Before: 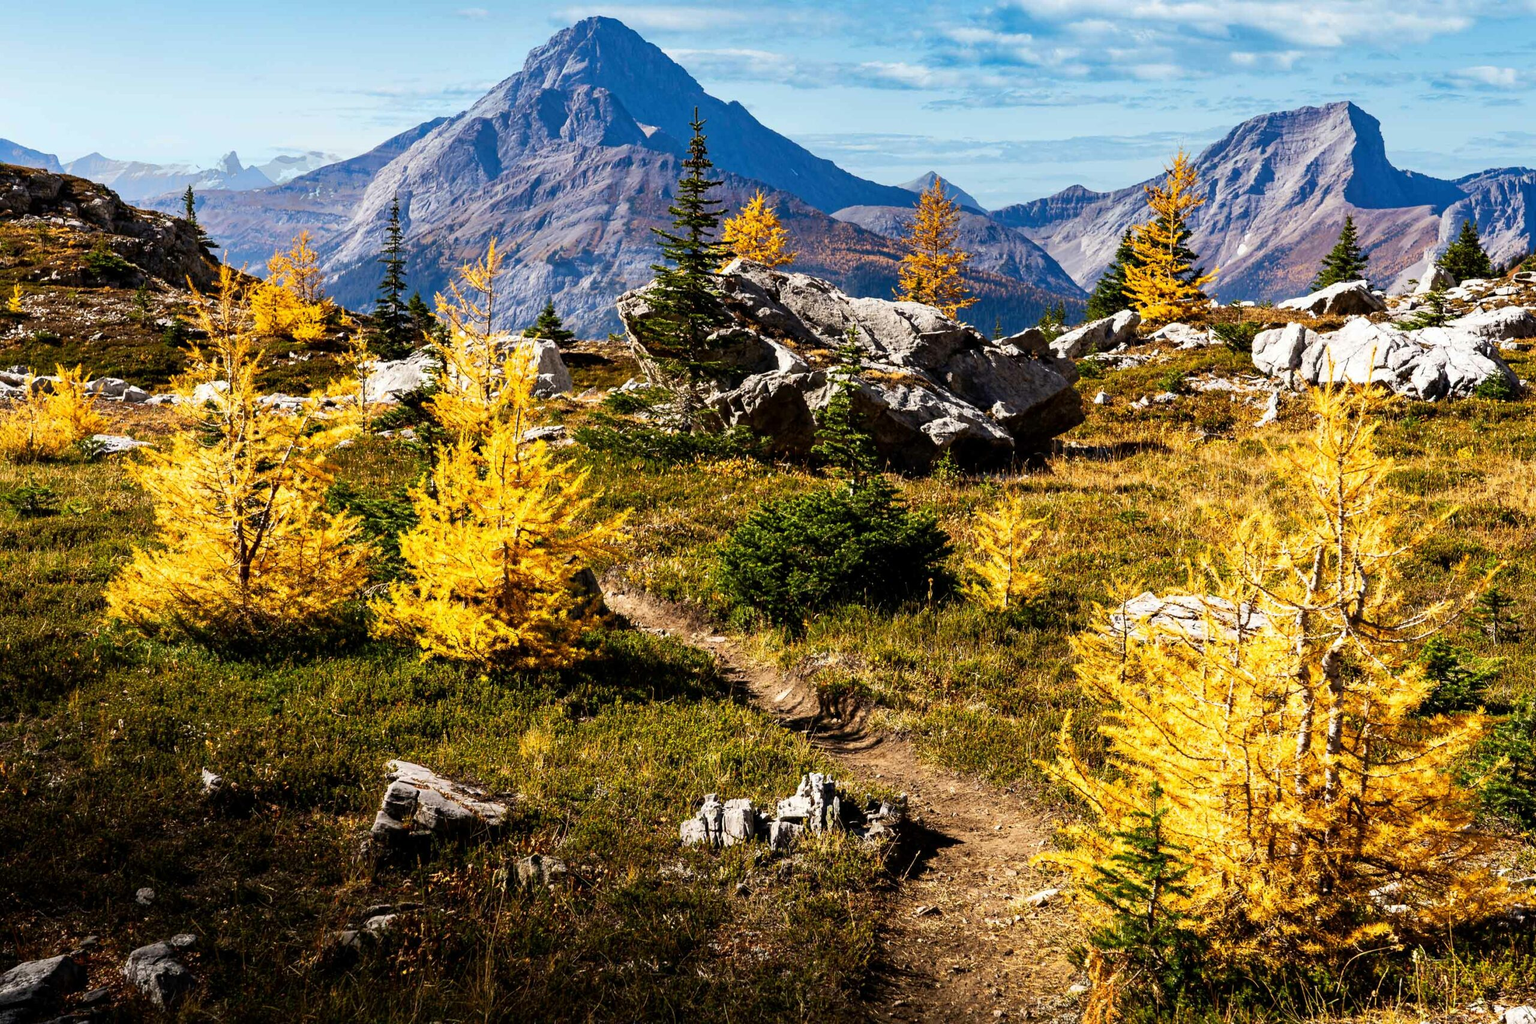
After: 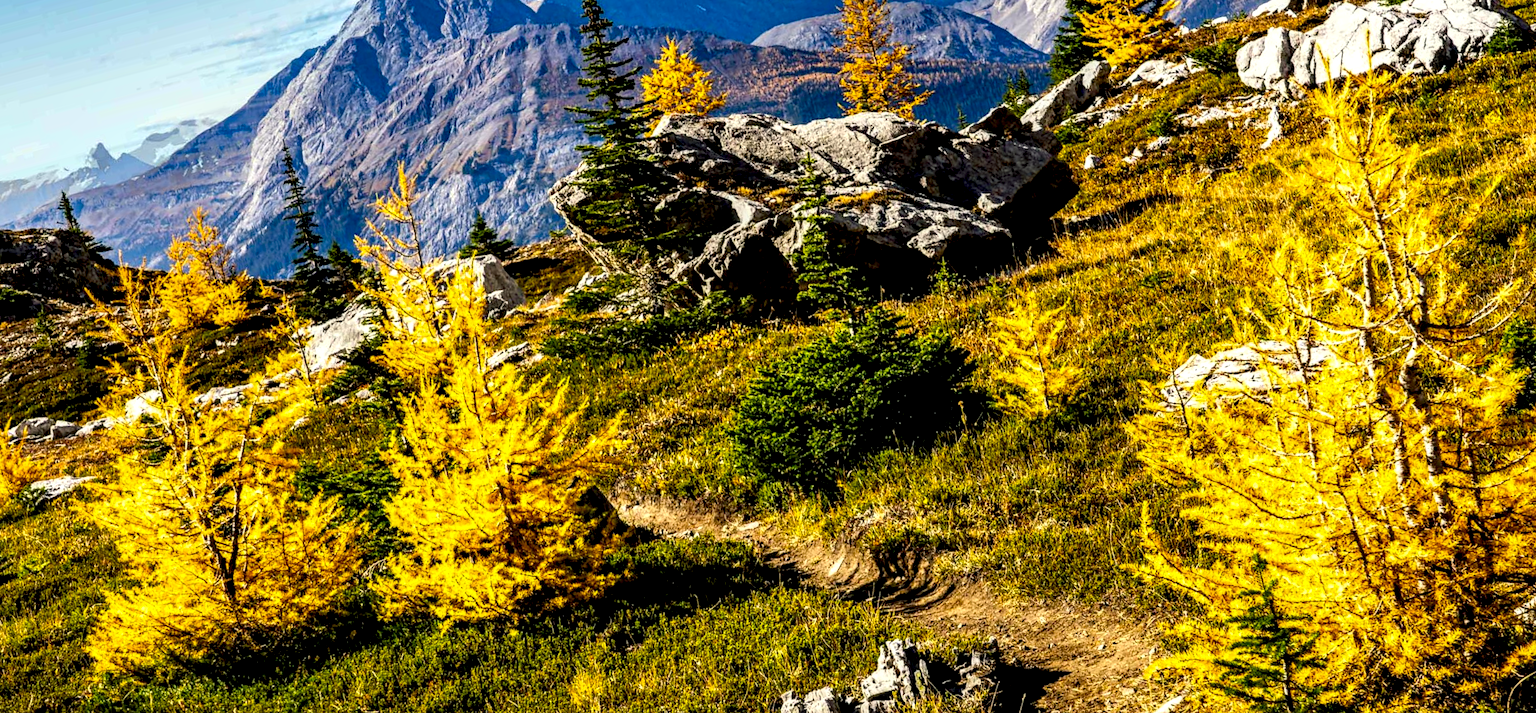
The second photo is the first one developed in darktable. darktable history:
rotate and perspective: rotation -14.8°, crop left 0.1, crop right 0.903, crop top 0.25, crop bottom 0.748
white balance: red 0.988, blue 1.017
crop: top 0.448%, right 0.264%, bottom 5.045%
color balance rgb: shadows lift › chroma 2%, shadows lift › hue 217.2°, power › chroma 0.25%, power › hue 60°, highlights gain › chroma 1.5%, highlights gain › hue 309.6°, global offset › luminance -0.5%, perceptual saturation grading › global saturation 15%, global vibrance 20%
color correction: highlights a* -5.94, highlights b* 11.19
local contrast: detail 160%
shadows and highlights: shadows 37.27, highlights -28.18, soften with gaussian
